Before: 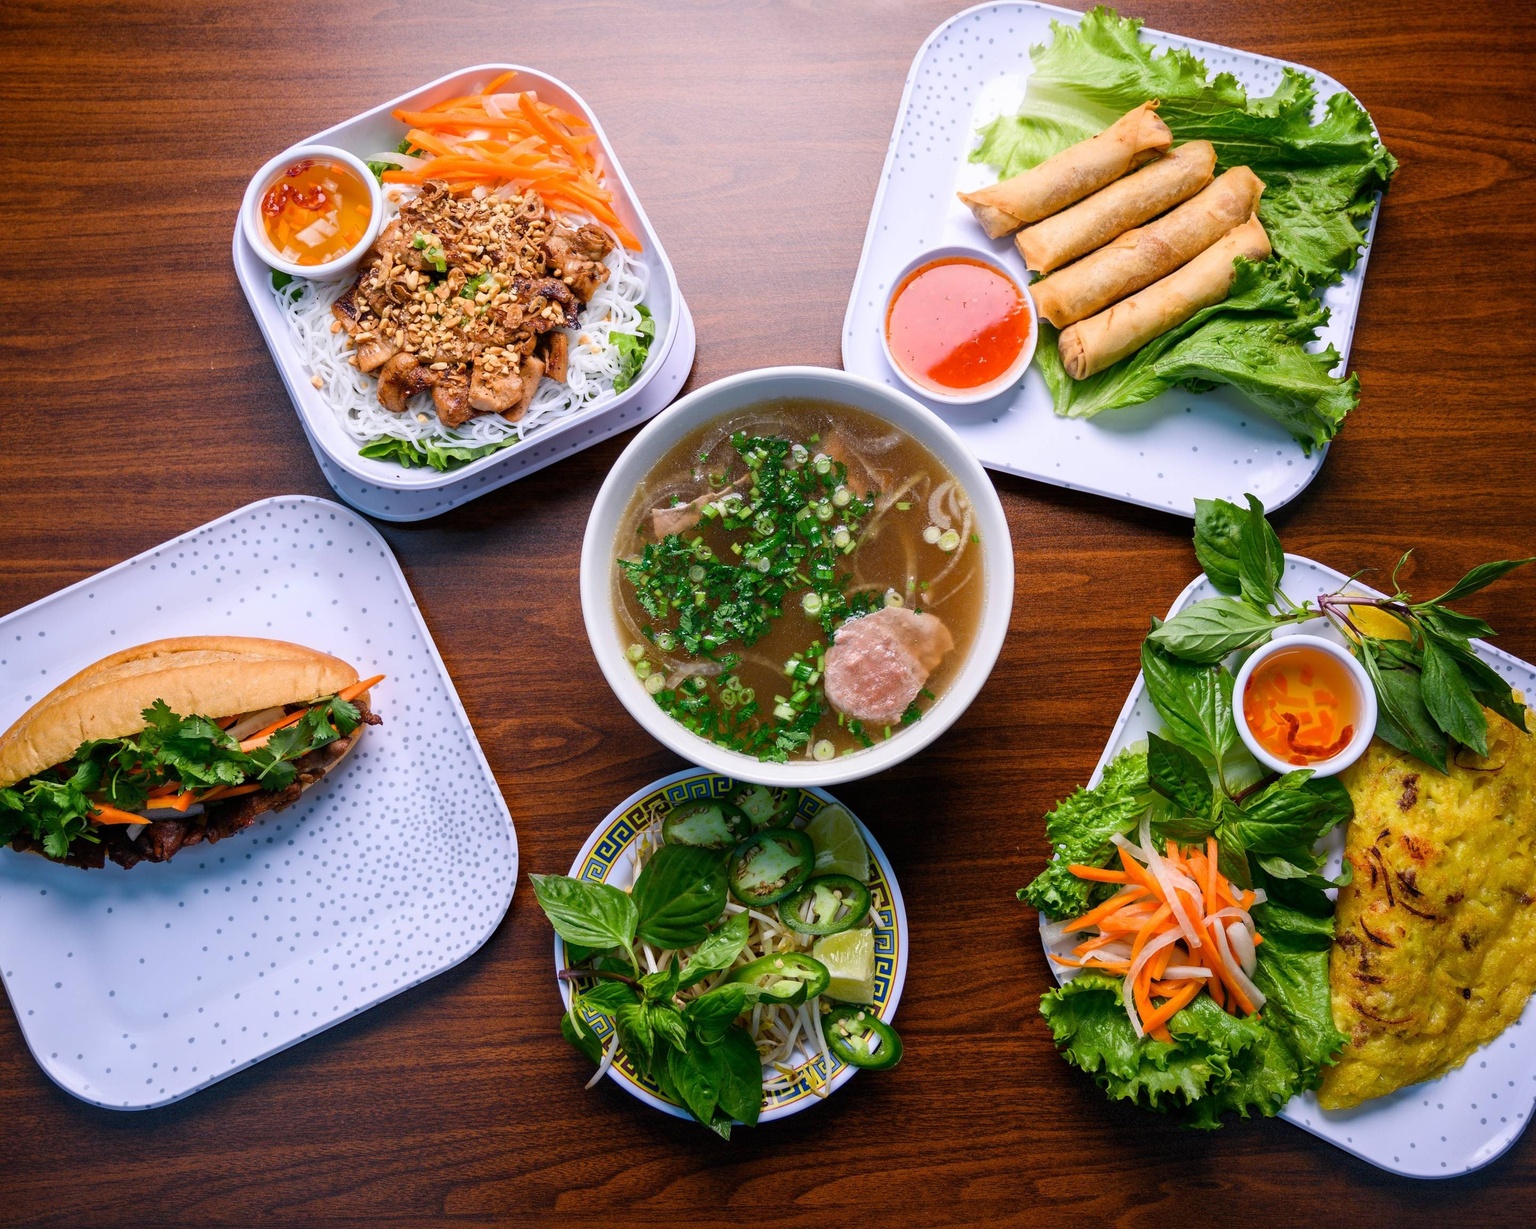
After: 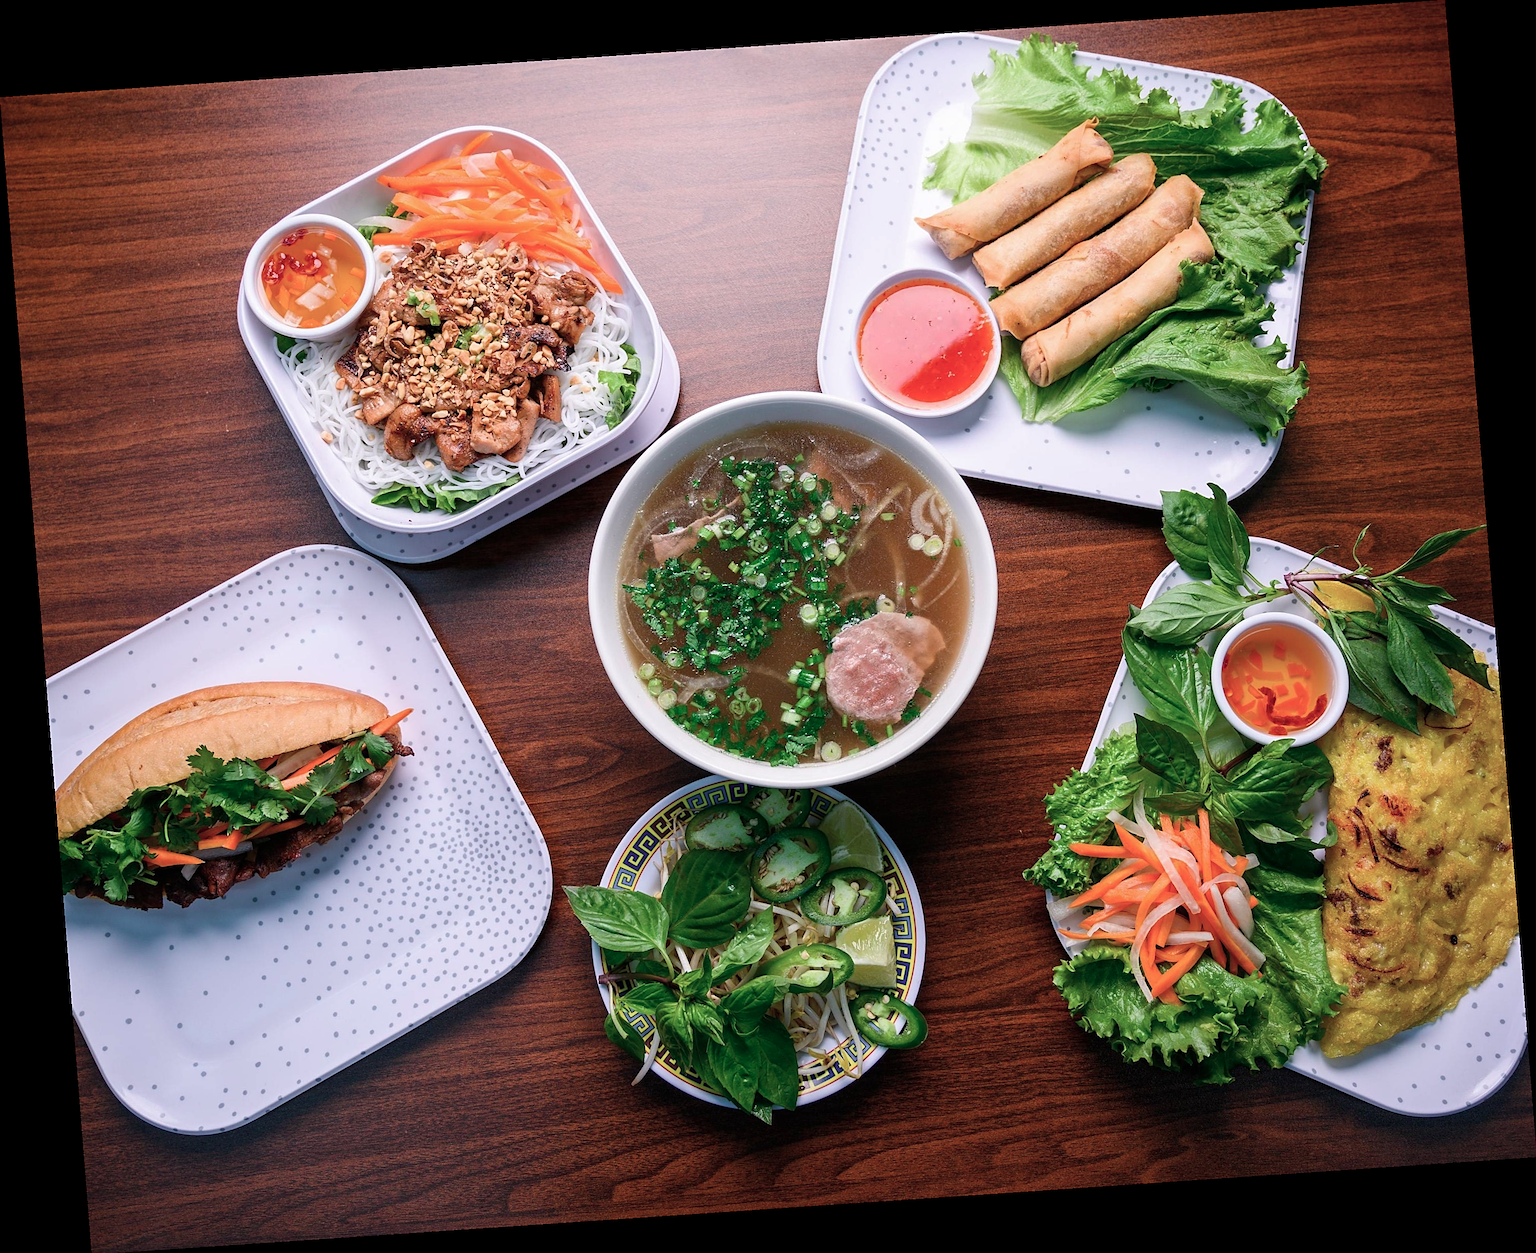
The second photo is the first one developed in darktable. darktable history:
sharpen: on, module defaults
color contrast: blue-yellow contrast 0.7
rotate and perspective: rotation -4.2°, shear 0.006, automatic cropping off
